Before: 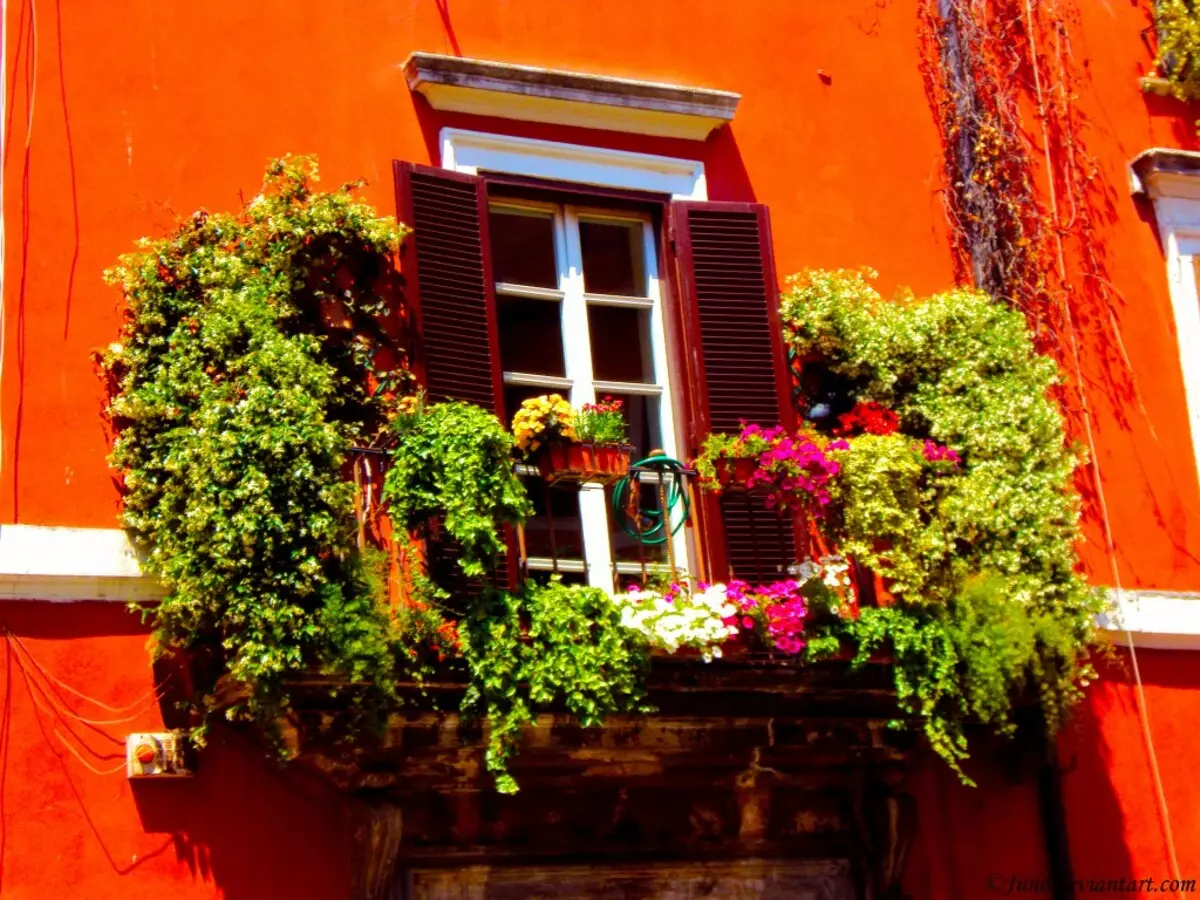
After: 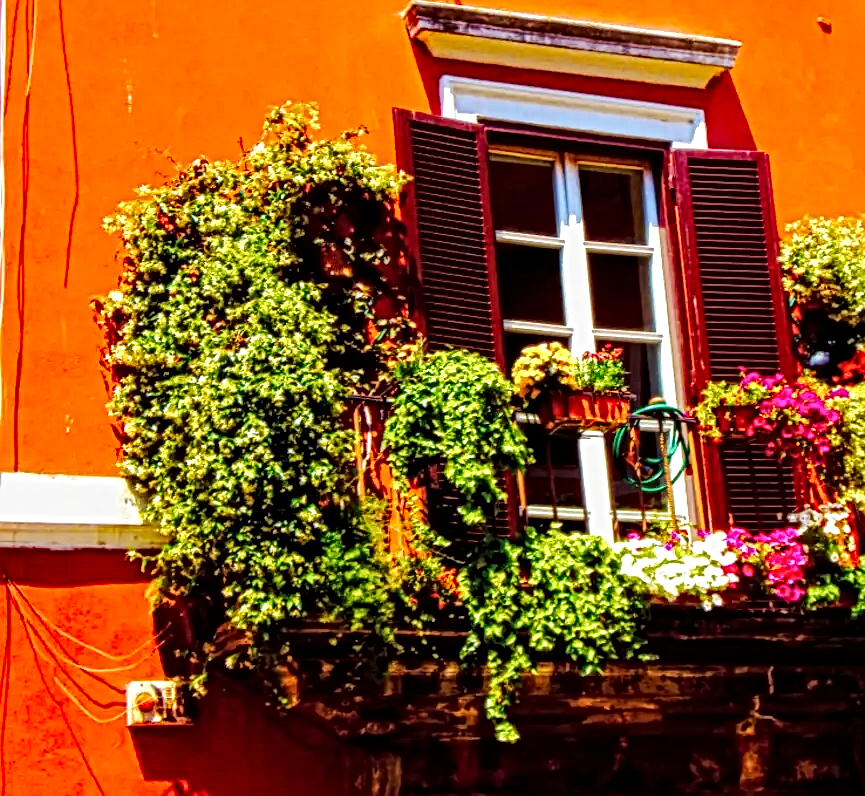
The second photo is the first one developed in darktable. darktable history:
crop: top 5.805%, right 27.889%, bottom 5.68%
local contrast: mode bilateral grid, contrast 19, coarseness 3, detail 299%, midtone range 0.2
tone curve: curves: ch0 [(0, 0) (0.035, 0.017) (0.131, 0.108) (0.279, 0.279) (0.476, 0.554) (0.617, 0.693) (0.704, 0.77) (0.801, 0.854) (0.895, 0.927) (1, 0.976)]; ch1 [(0, 0) (0.318, 0.278) (0.444, 0.427) (0.493, 0.488) (0.508, 0.502) (0.534, 0.526) (0.562, 0.555) (0.645, 0.648) (0.746, 0.764) (1, 1)]; ch2 [(0, 0) (0.316, 0.292) (0.381, 0.37) (0.423, 0.448) (0.476, 0.482) (0.502, 0.495) (0.522, 0.518) (0.533, 0.532) (0.593, 0.622) (0.634, 0.663) (0.7, 0.7) (0.861, 0.808) (1, 0.951)], preserve colors none
